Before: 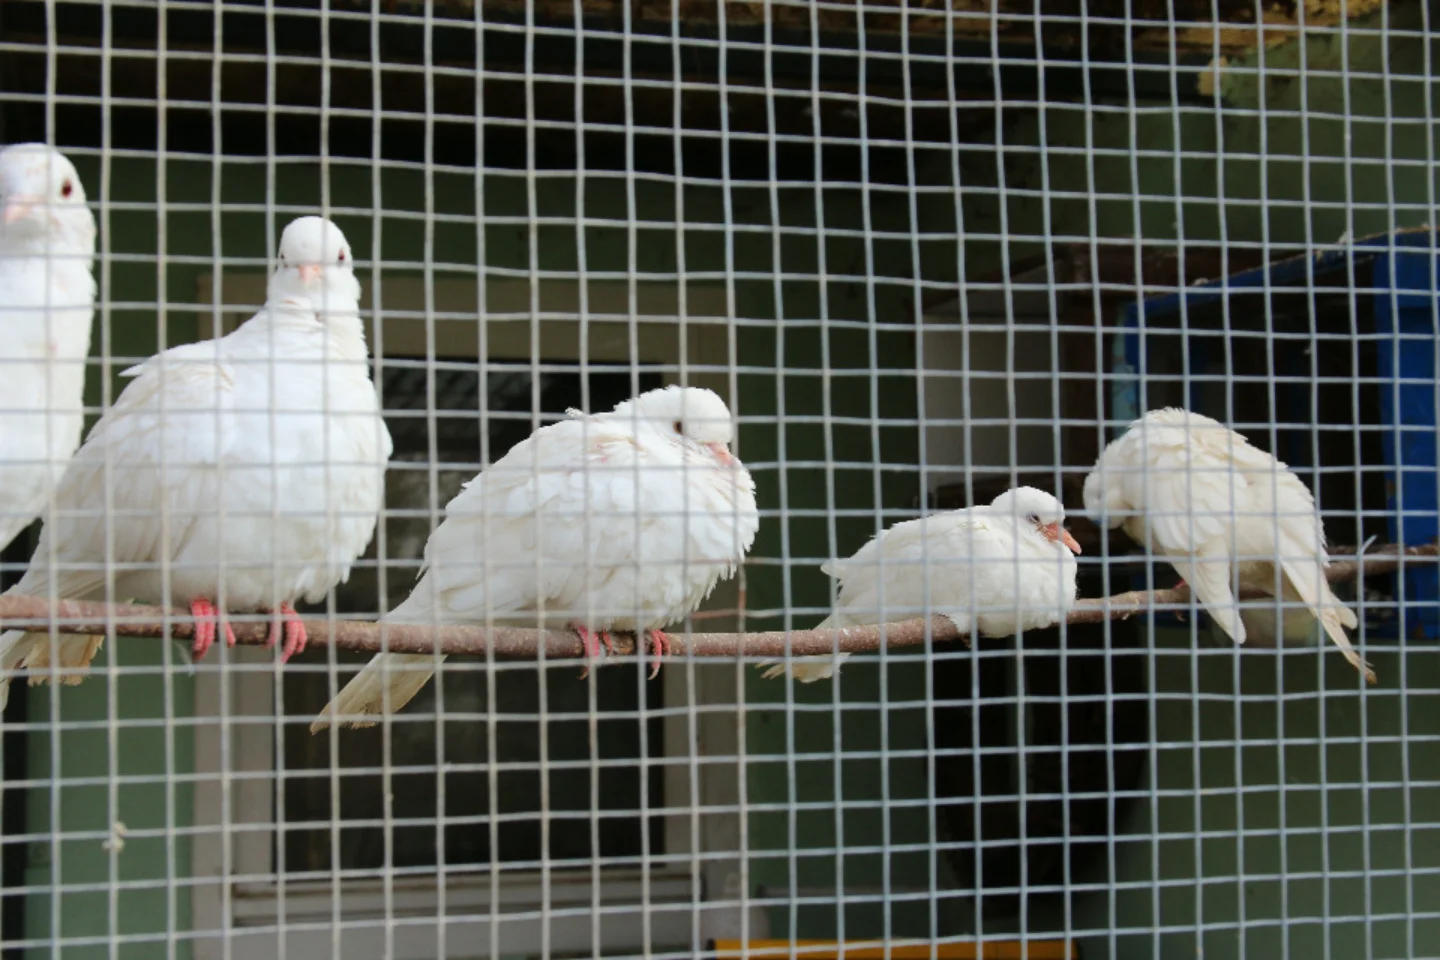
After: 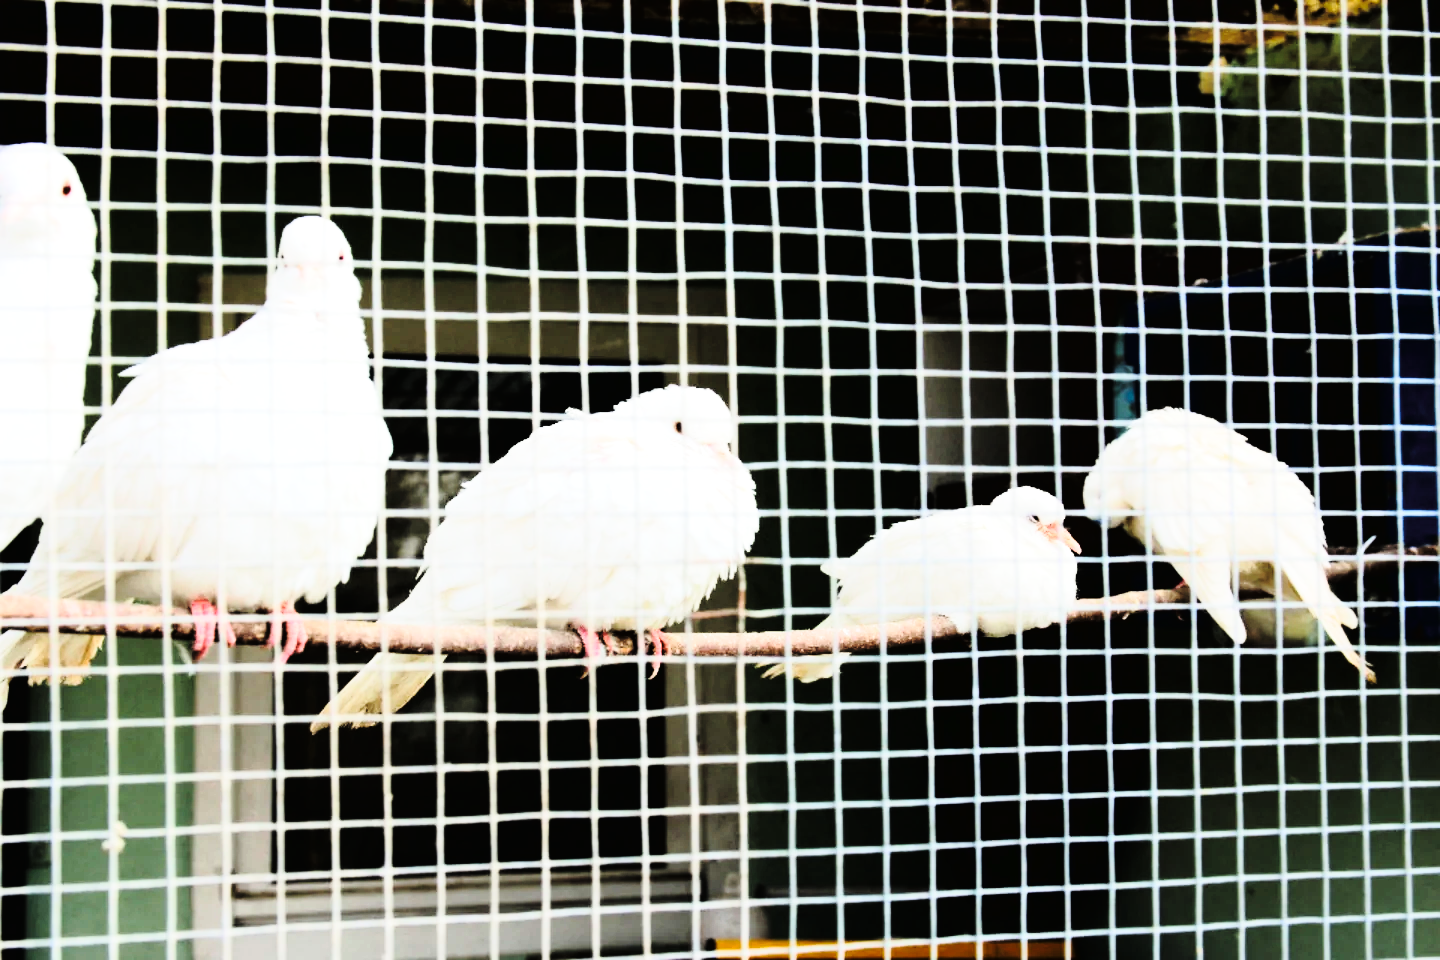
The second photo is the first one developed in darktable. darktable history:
base curve: curves: ch0 [(0, 0) (0.032, 0.037) (0.105, 0.228) (0.435, 0.76) (0.856, 0.983) (1, 1)], preserve colors none
tone curve: curves: ch0 [(0.016, 0.011) (0.094, 0.016) (0.469, 0.508) (0.721, 0.862) (1, 1)], color space Lab, linked channels, preserve colors none
tone equalizer: -8 EV -0.417 EV, -7 EV -0.389 EV, -6 EV -0.333 EV, -5 EV -0.222 EV, -3 EV 0.222 EV, -2 EV 0.333 EV, -1 EV 0.389 EV, +0 EV 0.417 EV, edges refinement/feathering 500, mask exposure compensation -1.57 EV, preserve details no
